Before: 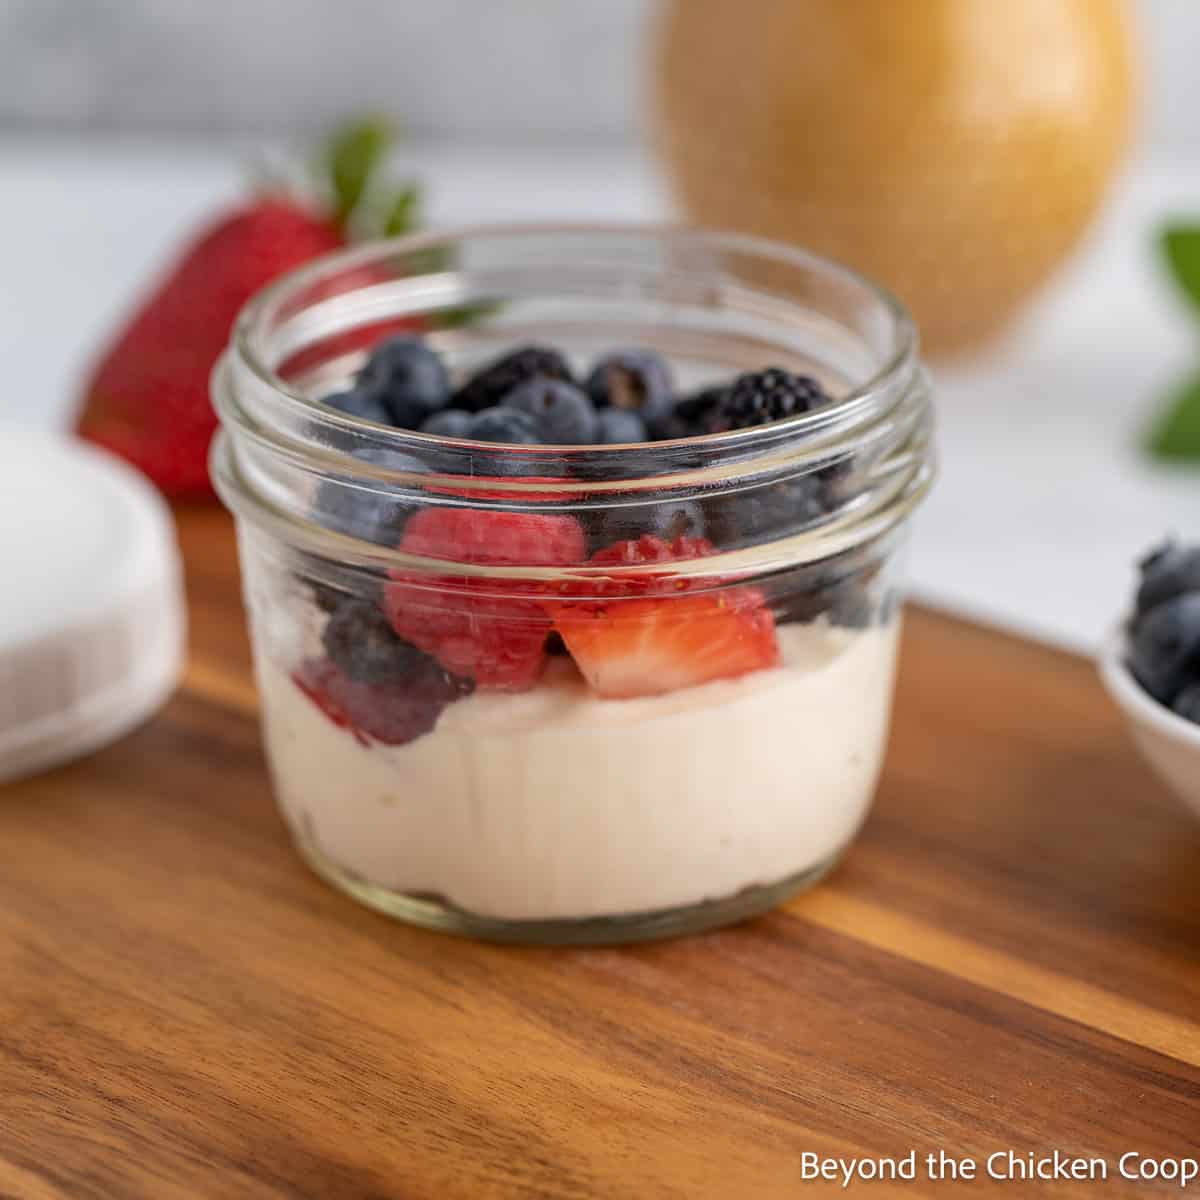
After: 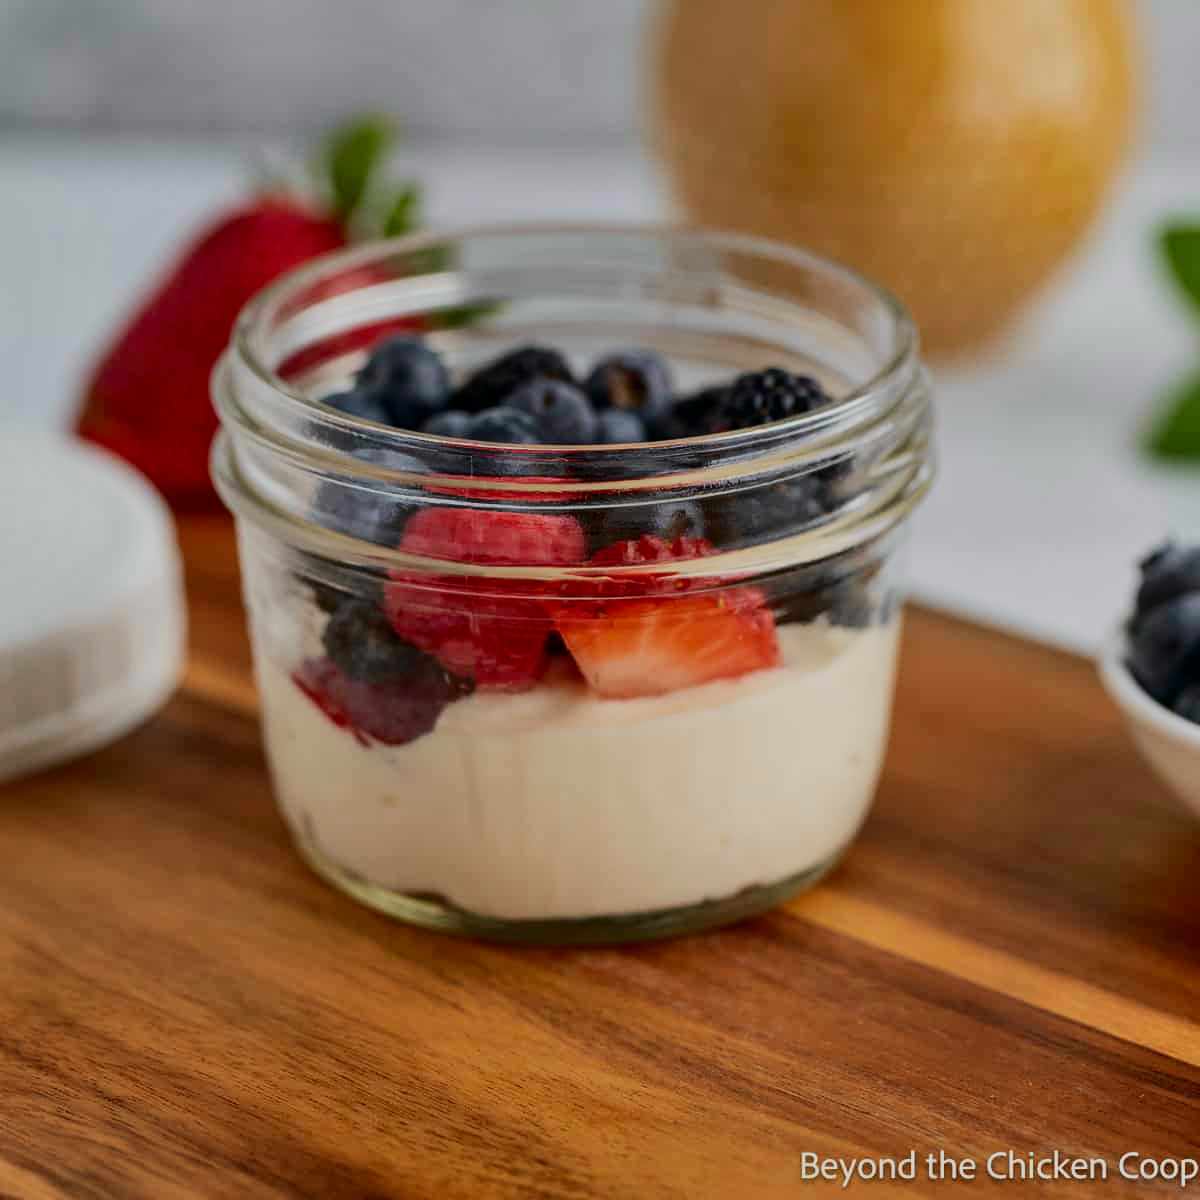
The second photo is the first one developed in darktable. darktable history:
exposure: exposure -0.93 EV, compensate highlight preservation false
tone curve: curves: ch0 [(0, 0) (0.042, 0.023) (0.157, 0.114) (0.302, 0.308) (0.44, 0.507) (0.607, 0.705) (0.824, 0.882) (1, 0.965)]; ch1 [(0, 0) (0.339, 0.334) (0.445, 0.419) (0.476, 0.454) (0.503, 0.501) (0.517, 0.513) (0.551, 0.567) (0.622, 0.662) (0.706, 0.741) (1, 1)]; ch2 [(0, 0) (0.327, 0.318) (0.417, 0.426) (0.46, 0.453) (0.502, 0.5) (0.514, 0.524) (0.547, 0.572) (0.615, 0.656) (0.717, 0.778) (1, 1)], color space Lab, independent channels, preserve colors none
shadows and highlights: shadows 52.67, highlights color adjustment 55.26%, soften with gaussian
